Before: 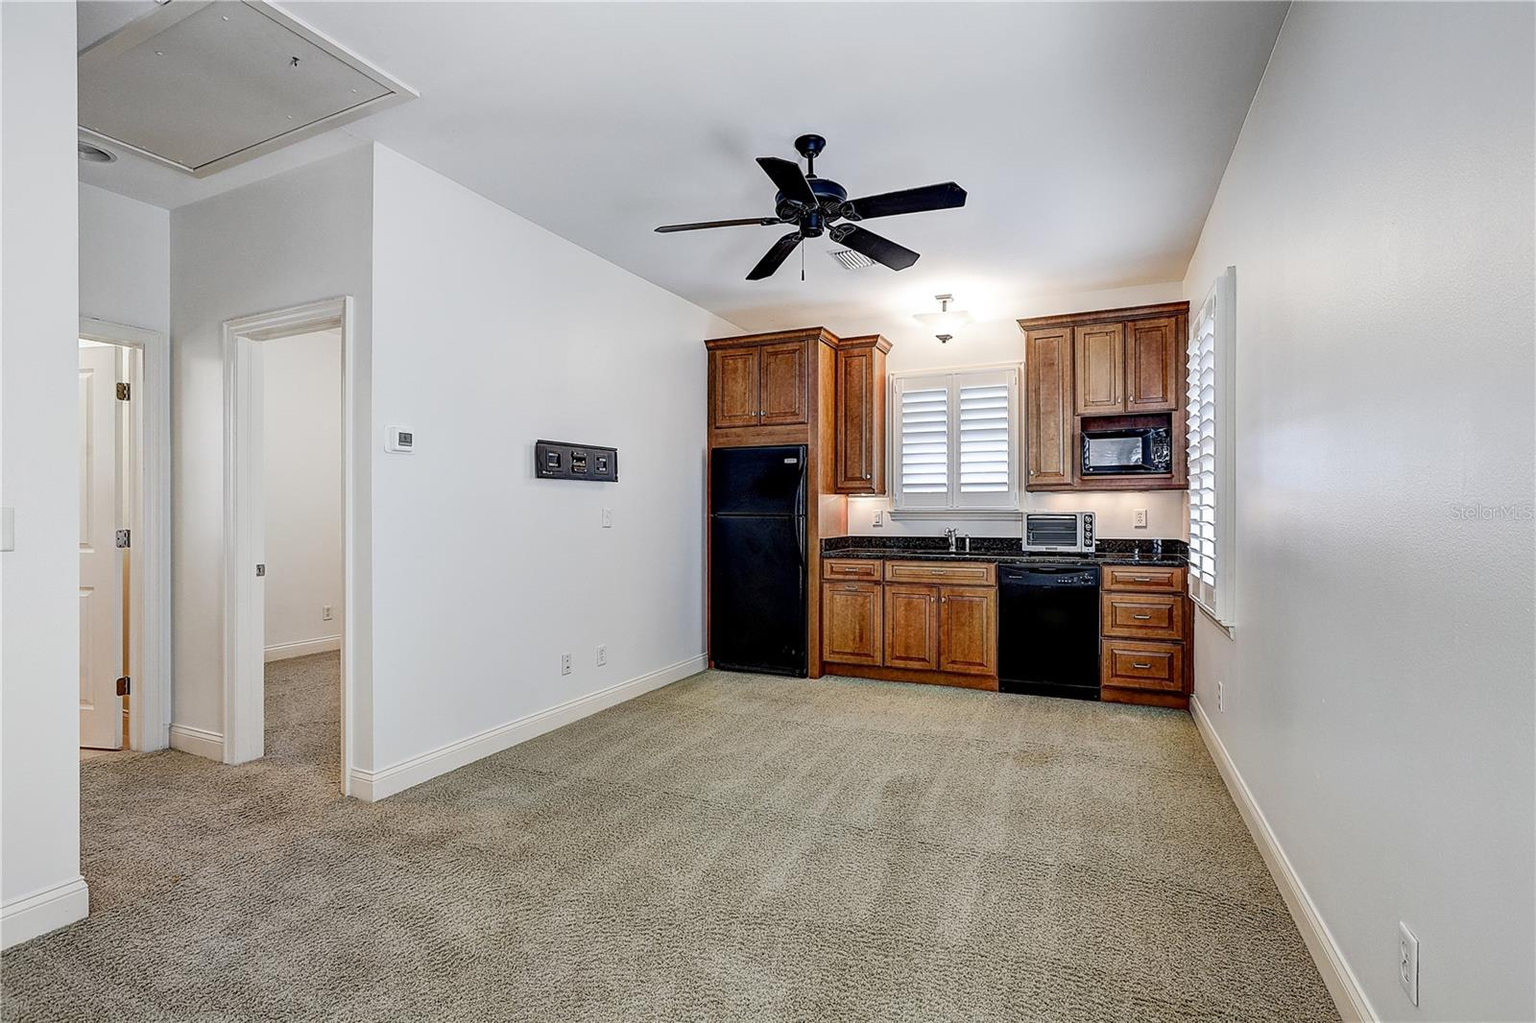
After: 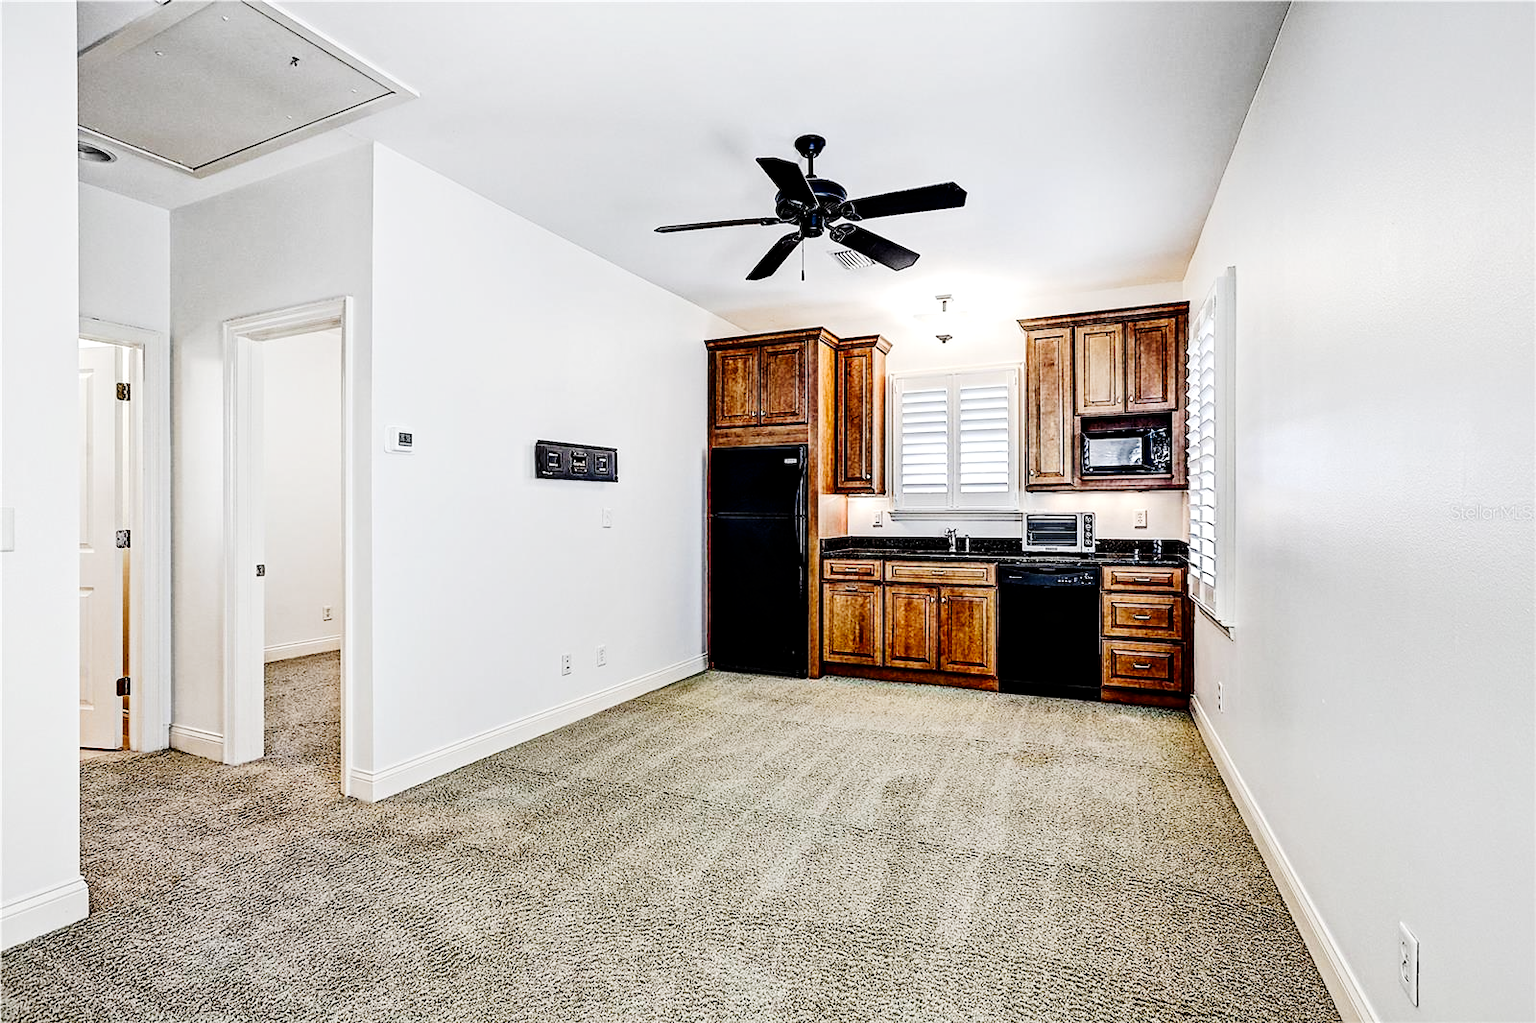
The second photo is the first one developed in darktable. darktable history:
tone equalizer: -8 EV -0.762 EV, -7 EV -0.701 EV, -6 EV -0.564 EV, -5 EV -0.4 EV, -3 EV 0.401 EV, -2 EV 0.6 EV, -1 EV 0.674 EV, +0 EV 0.769 EV, edges refinement/feathering 500, mask exposure compensation -1.57 EV, preserve details no
contrast equalizer: octaves 7, y [[0.5, 0.501, 0.525, 0.597, 0.58, 0.514], [0.5 ×6], [0.5 ×6], [0 ×6], [0 ×6]]
tone curve: curves: ch0 [(0, 0) (0.049, 0.01) (0.154, 0.081) (0.491, 0.56) (0.739, 0.794) (0.992, 0.937)]; ch1 [(0, 0) (0.172, 0.123) (0.317, 0.272) (0.401, 0.422) (0.499, 0.497) (0.531, 0.54) (0.615, 0.603) (0.741, 0.783) (1, 1)]; ch2 [(0, 0) (0.411, 0.424) (0.462, 0.464) (0.502, 0.489) (0.544, 0.551) (0.686, 0.638) (1, 1)], preserve colors none
